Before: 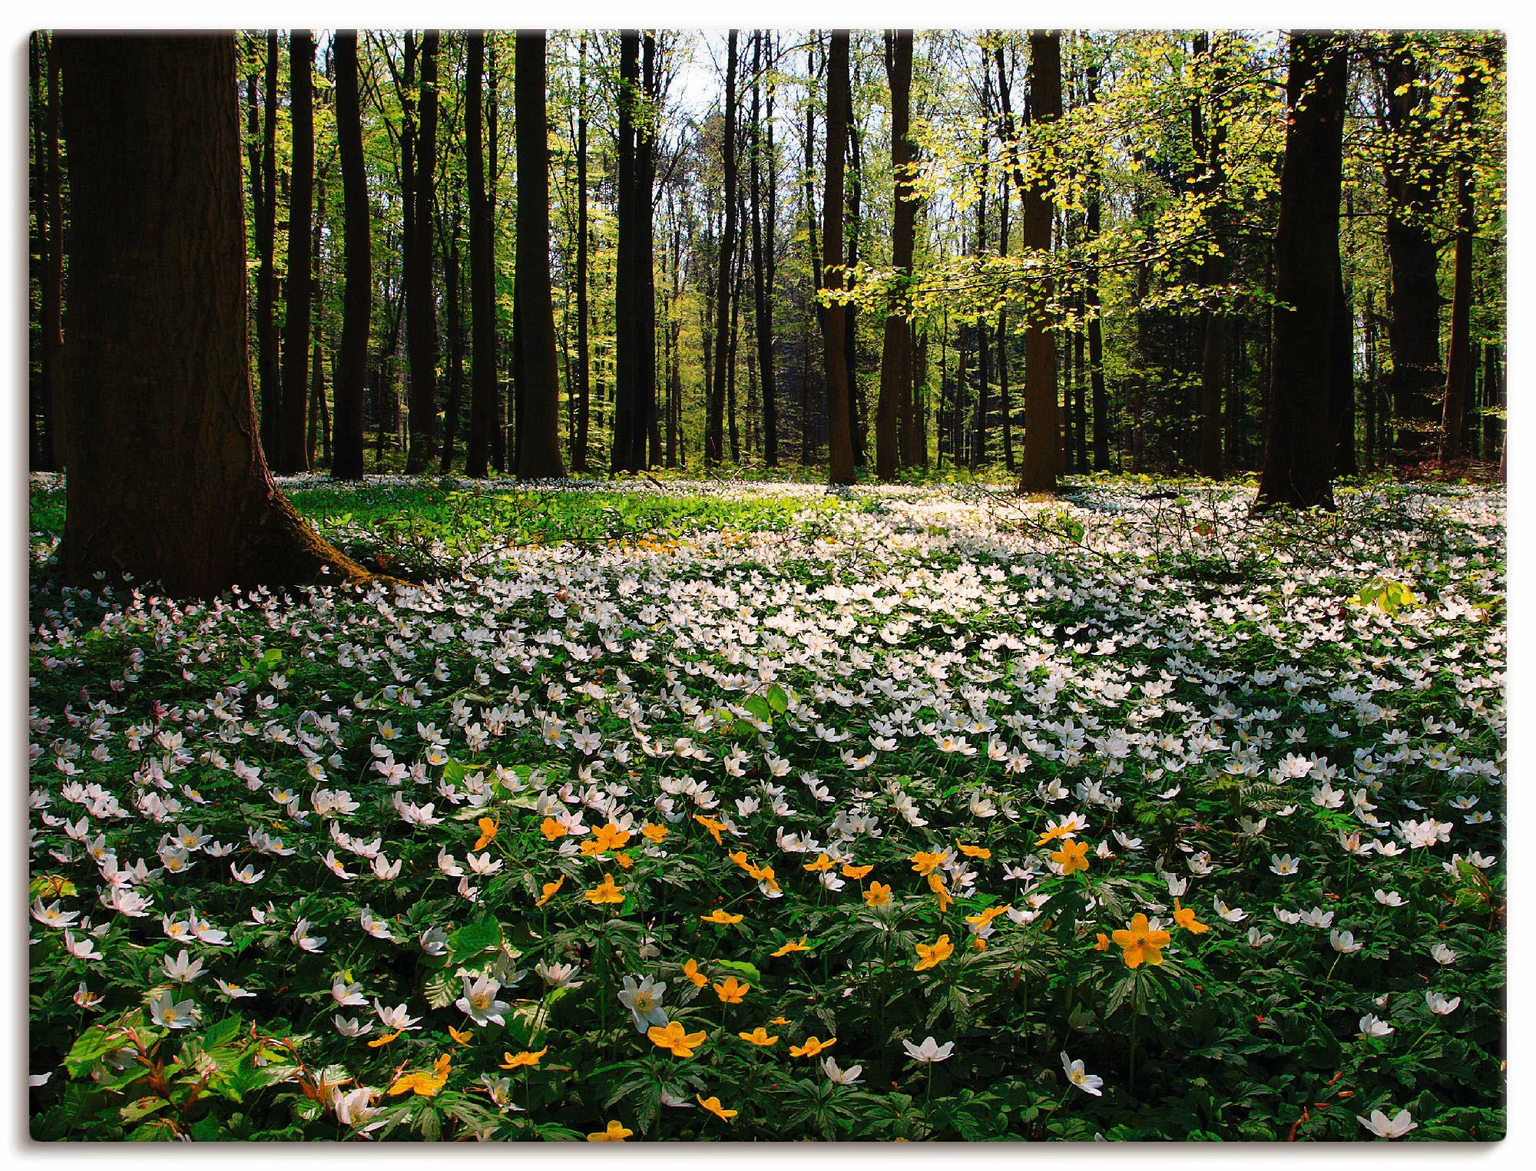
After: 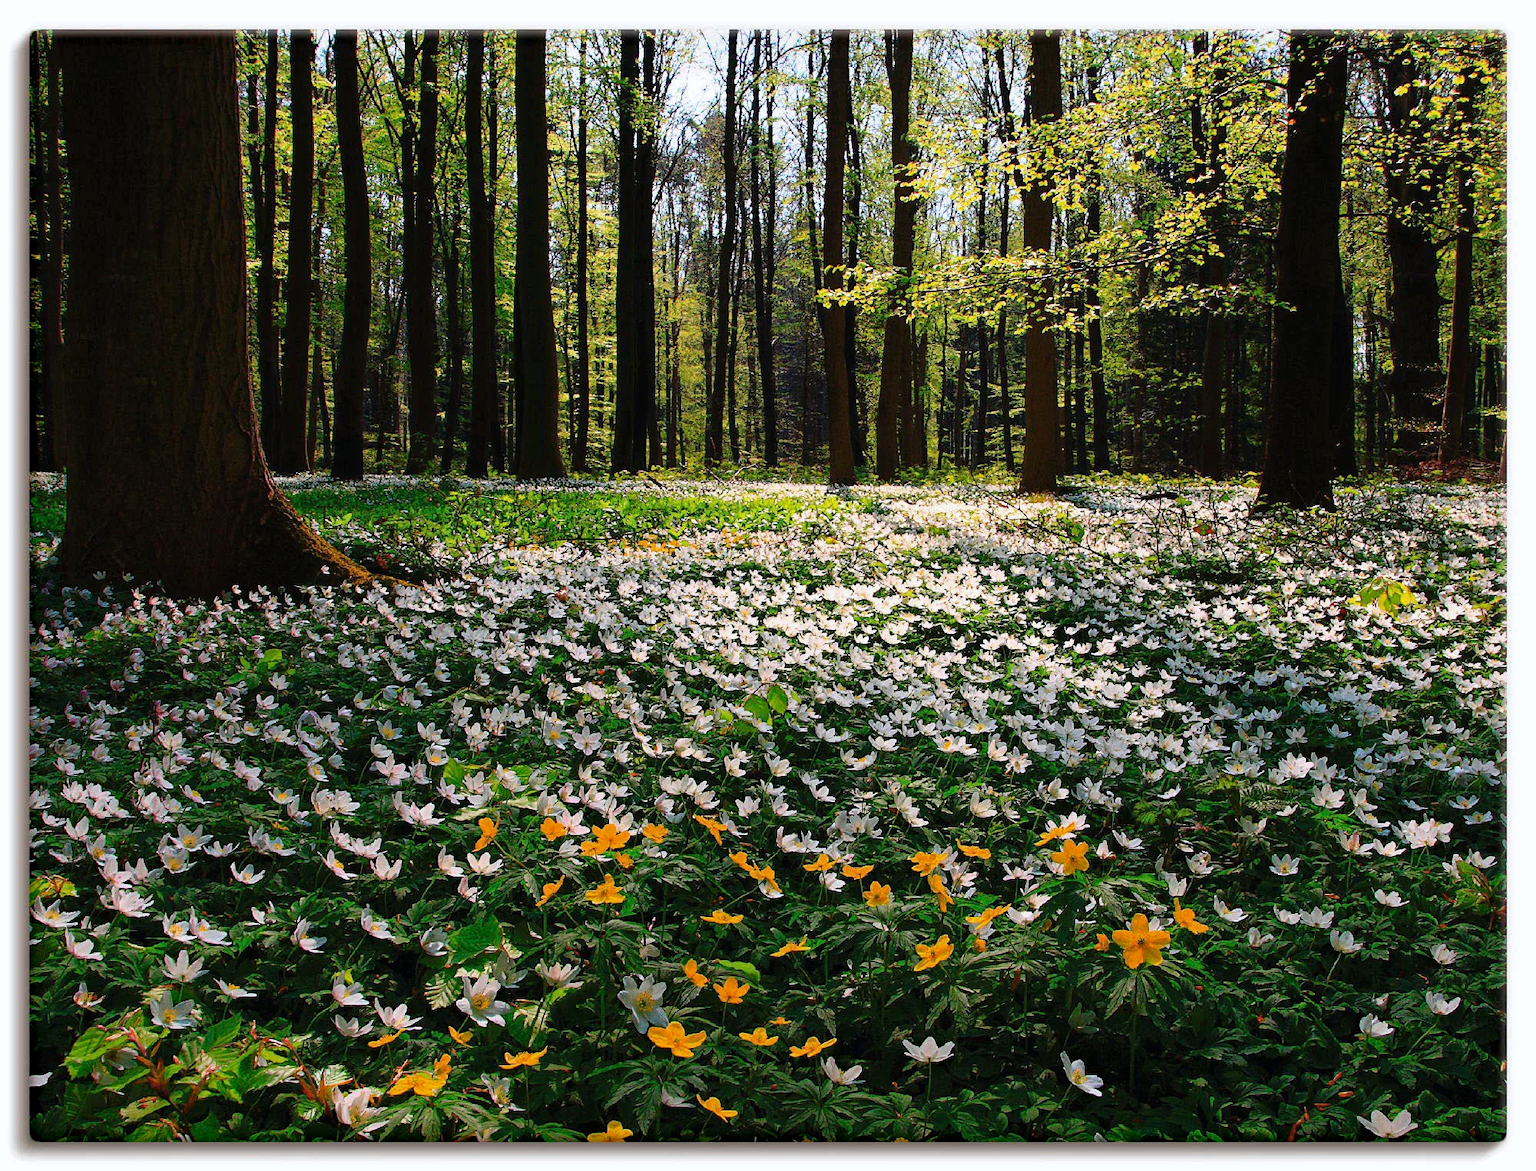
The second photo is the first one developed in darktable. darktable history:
white balance: red 0.988, blue 1.017
haze removal: strength 0.29, distance 0.25, compatibility mode true, adaptive false
